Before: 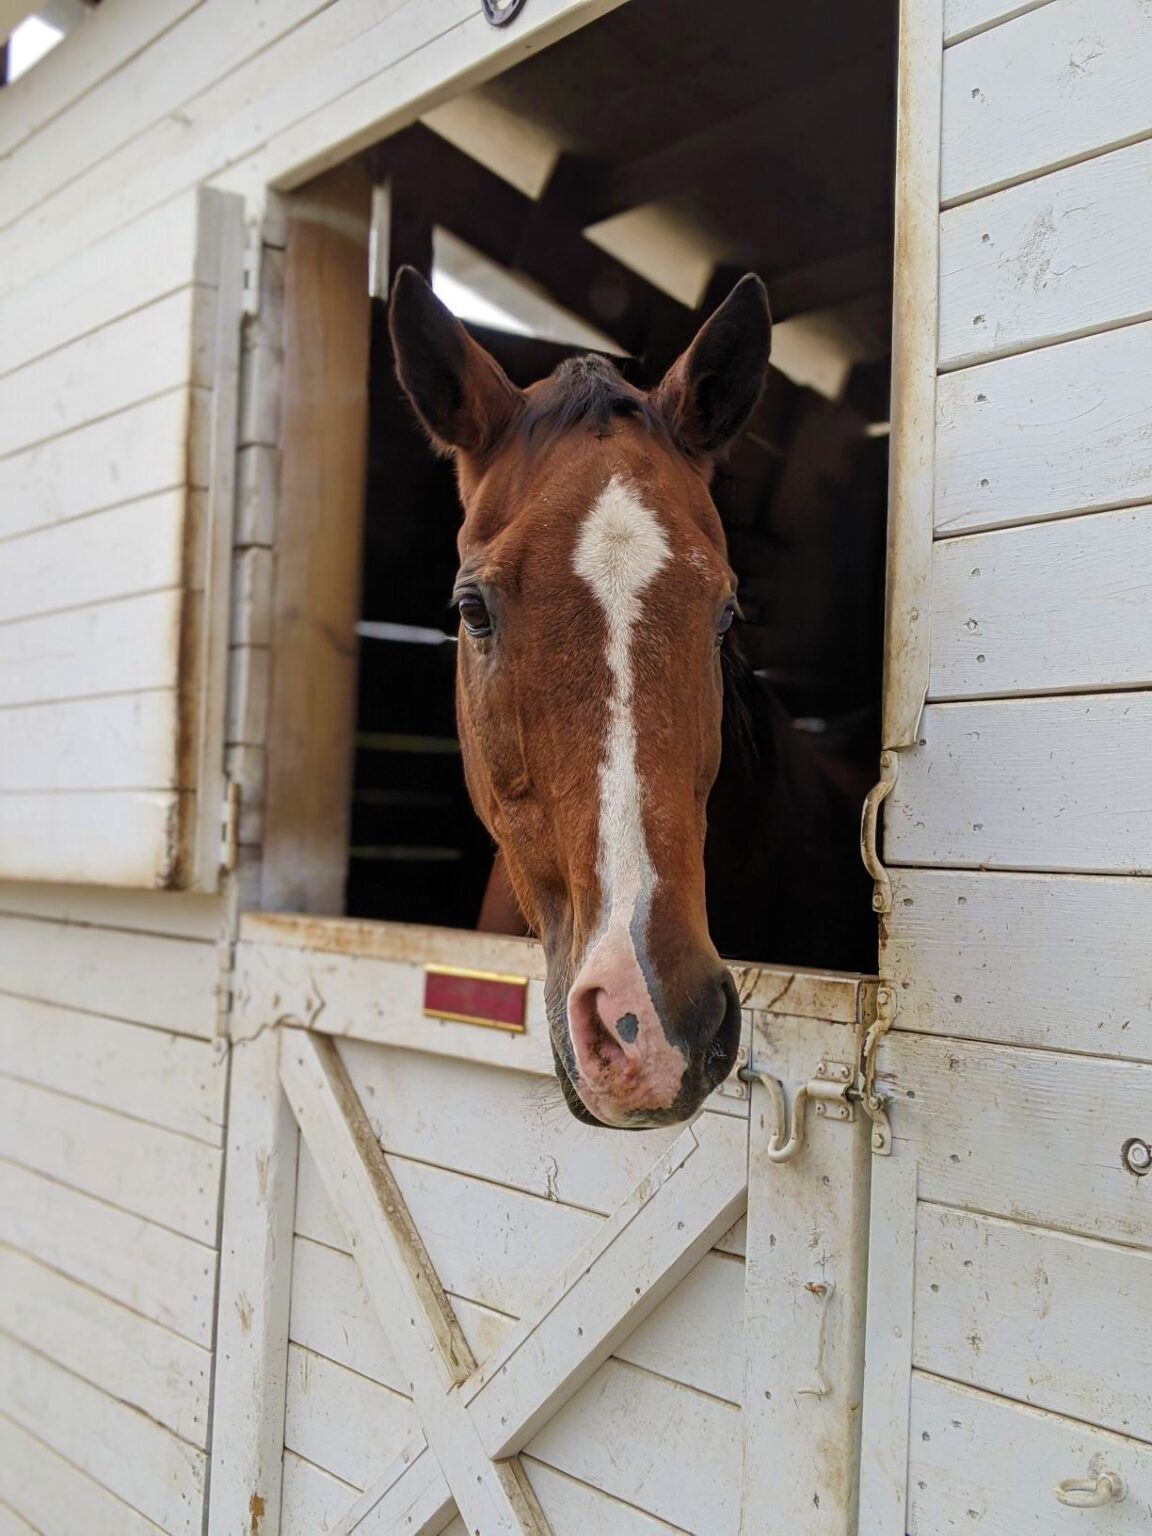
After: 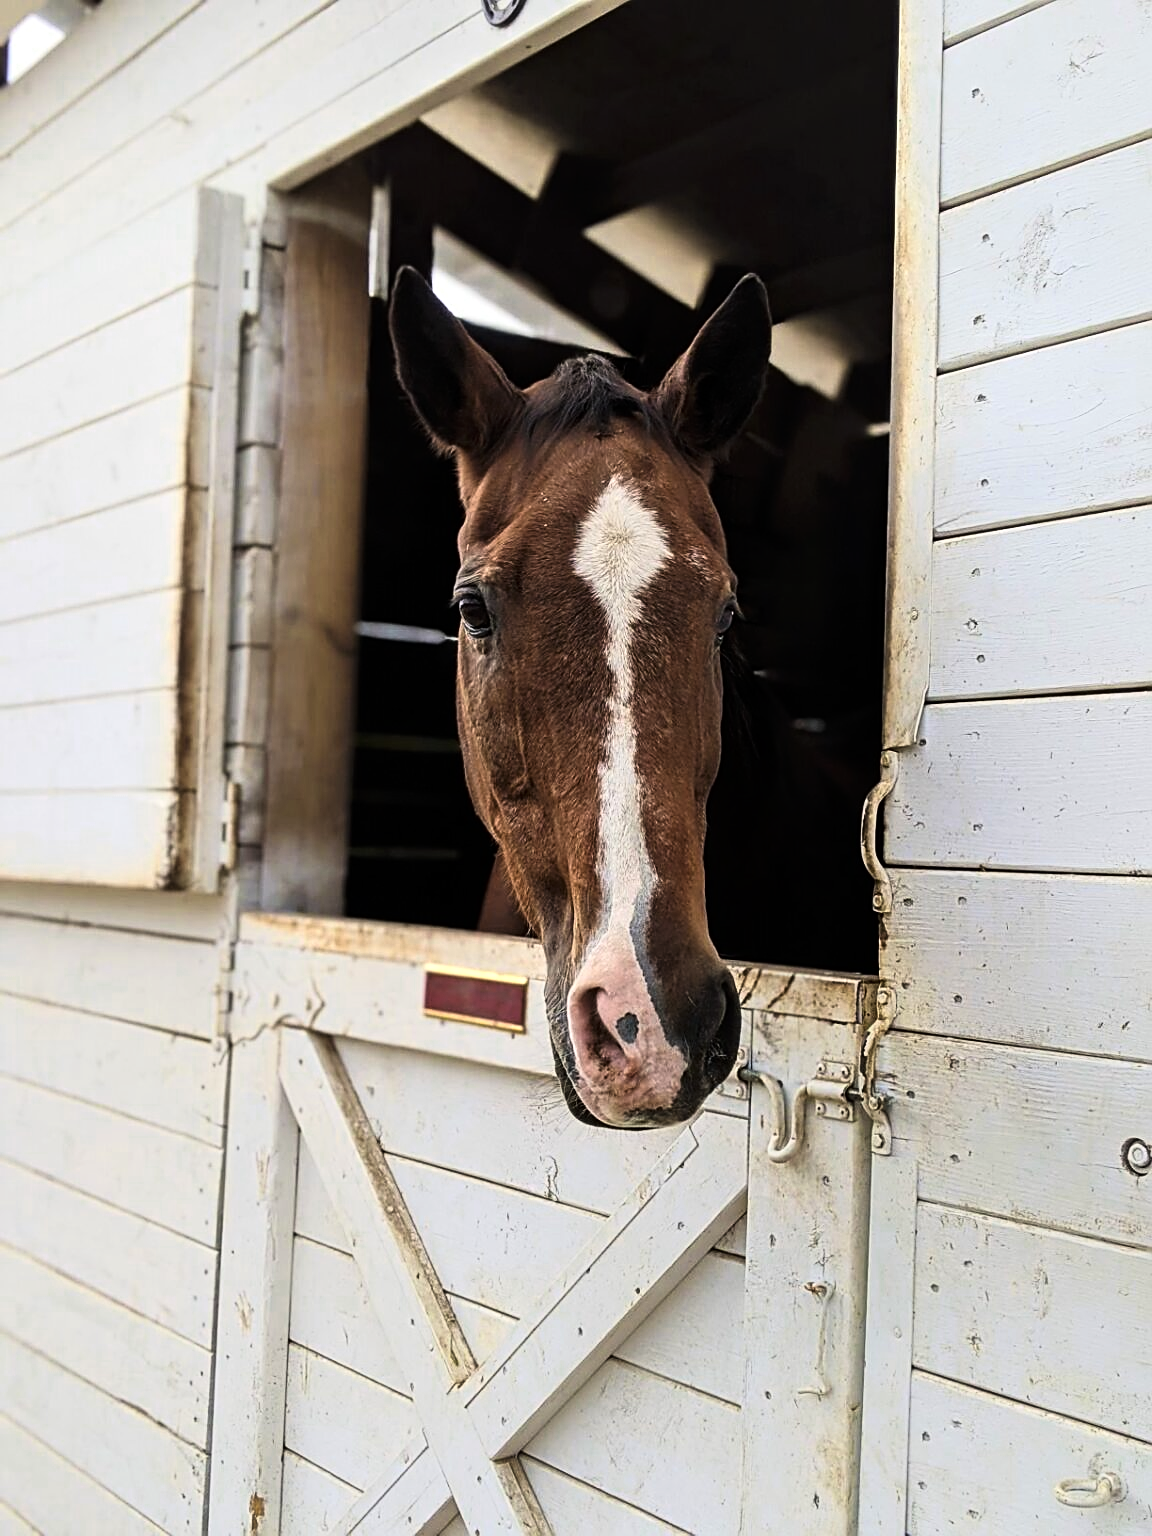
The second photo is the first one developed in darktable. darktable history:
sharpen: on, module defaults
tone curve: curves: ch0 [(0, 0) (0.137, 0.063) (0.255, 0.176) (0.502, 0.502) (0.749, 0.839) (1, 1)], color space Lab, linked channels, preserve colors none
color zones: curves: ch0 [(0.099, 0.624) (0.257, 0.596) (0.384, 0.376) (0.529, 0.492) (0.697, 0.564) (0.768, 0.532) (0.908, 0.644)]; ch1 [(0.112, 0.564) (0.254, 0.612) (0.432, 0.676) (0.592, 0.456) (0.743, 0.684) (0.888, 0.536)]; ch2 [(0.25, 0.5) (0.469, 0.36) (0.75, 0.5)]
color correction: saturation 0.8
